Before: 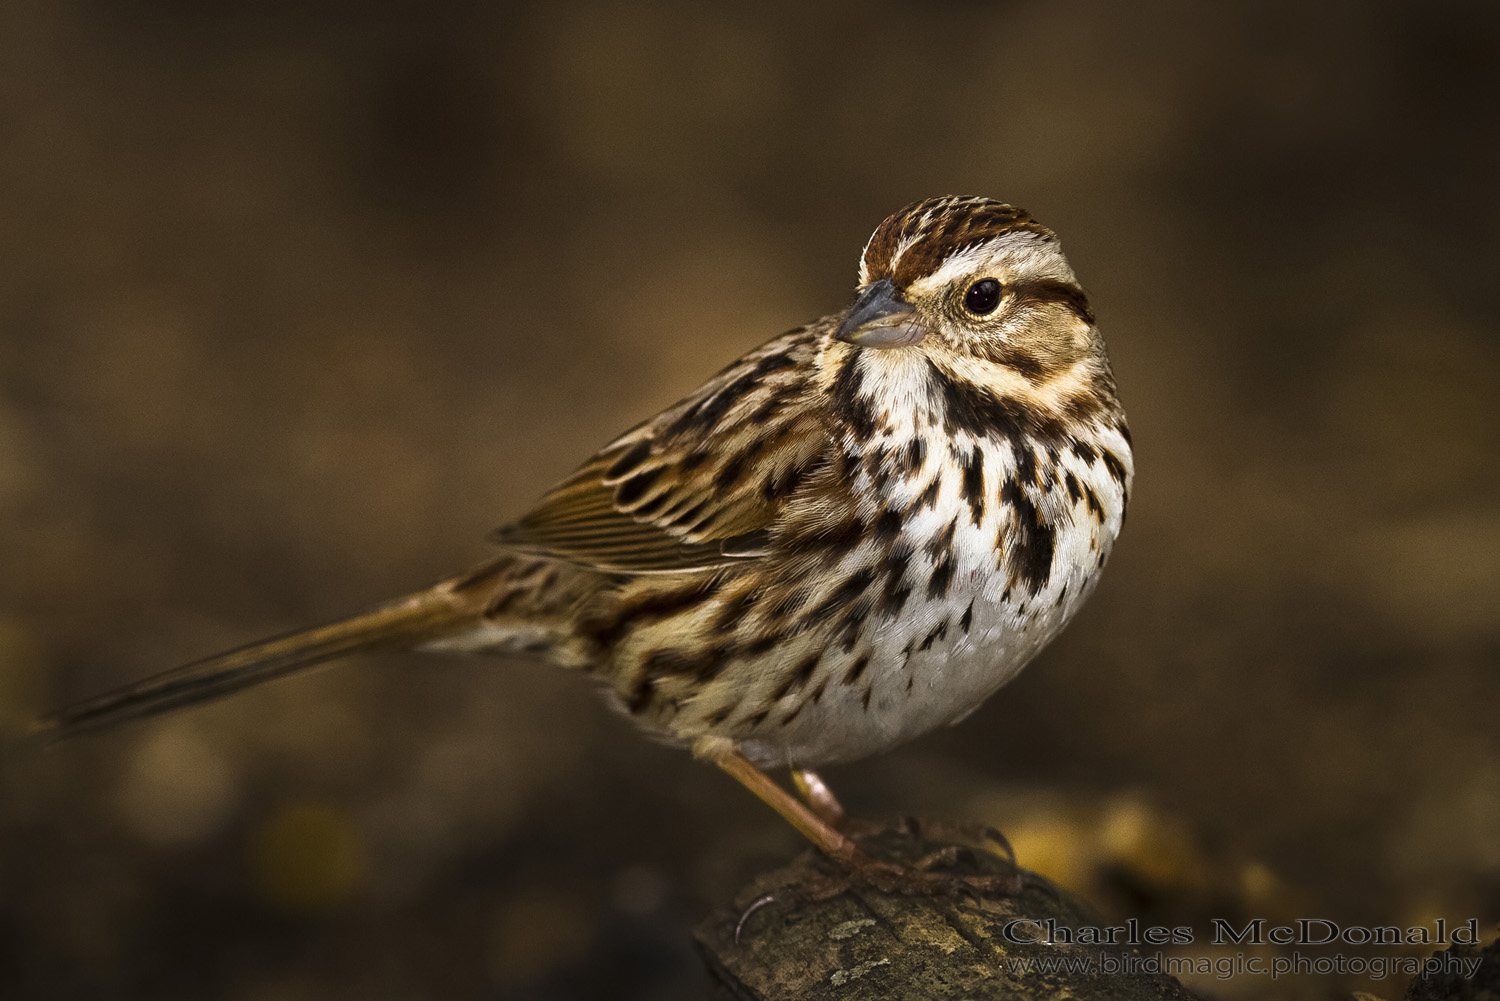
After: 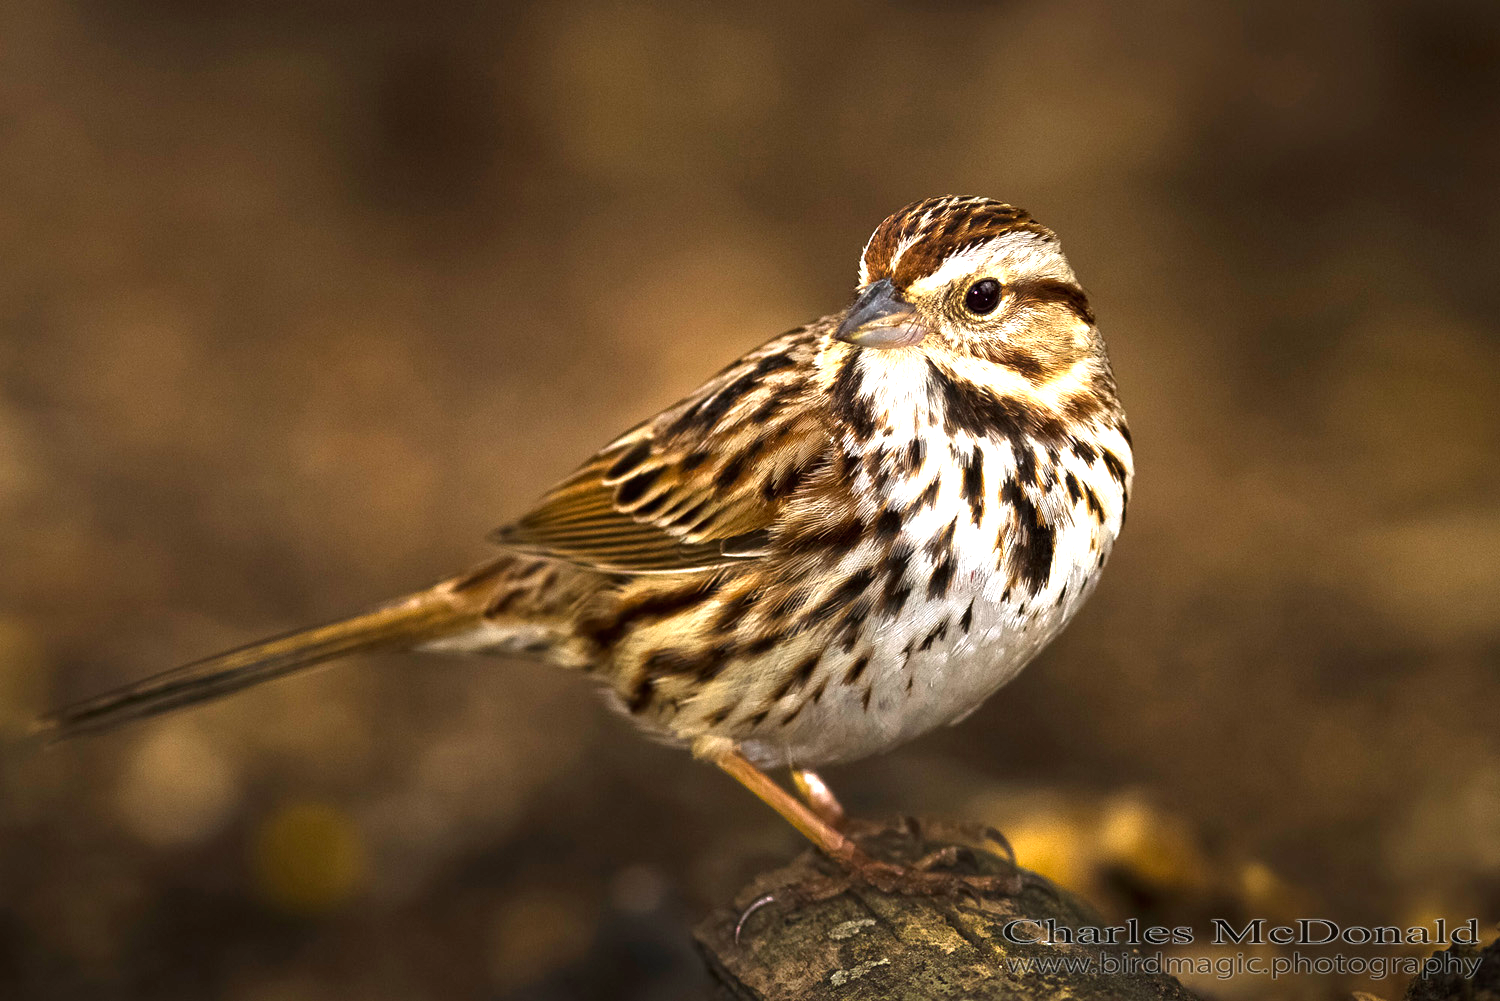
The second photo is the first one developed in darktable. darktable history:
exposure: black level correction 0, exposure 1.096 EV, compensate exposure bias true, compensate highlight preservation false
